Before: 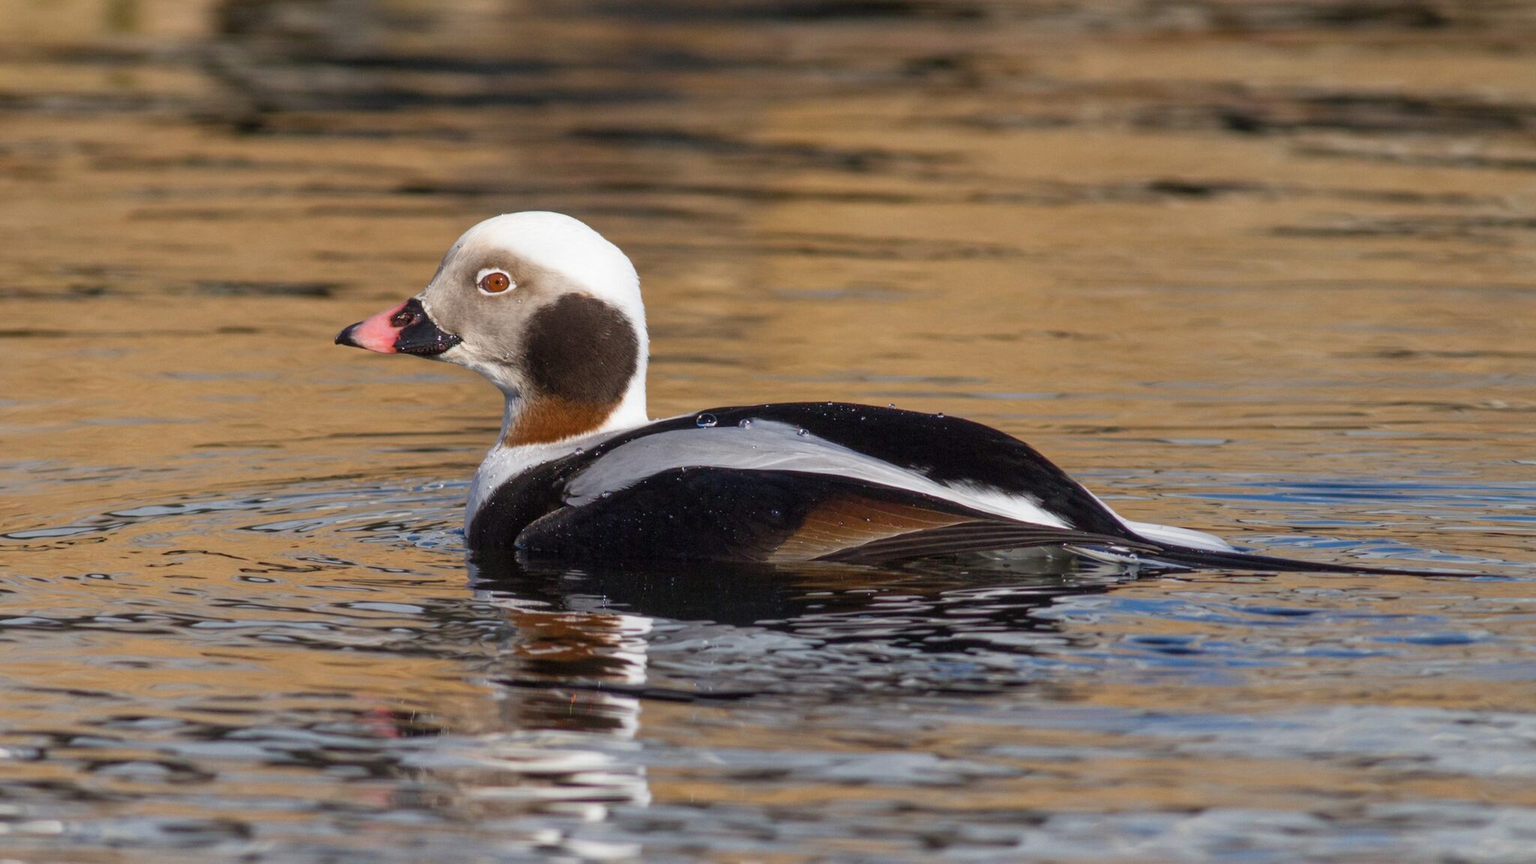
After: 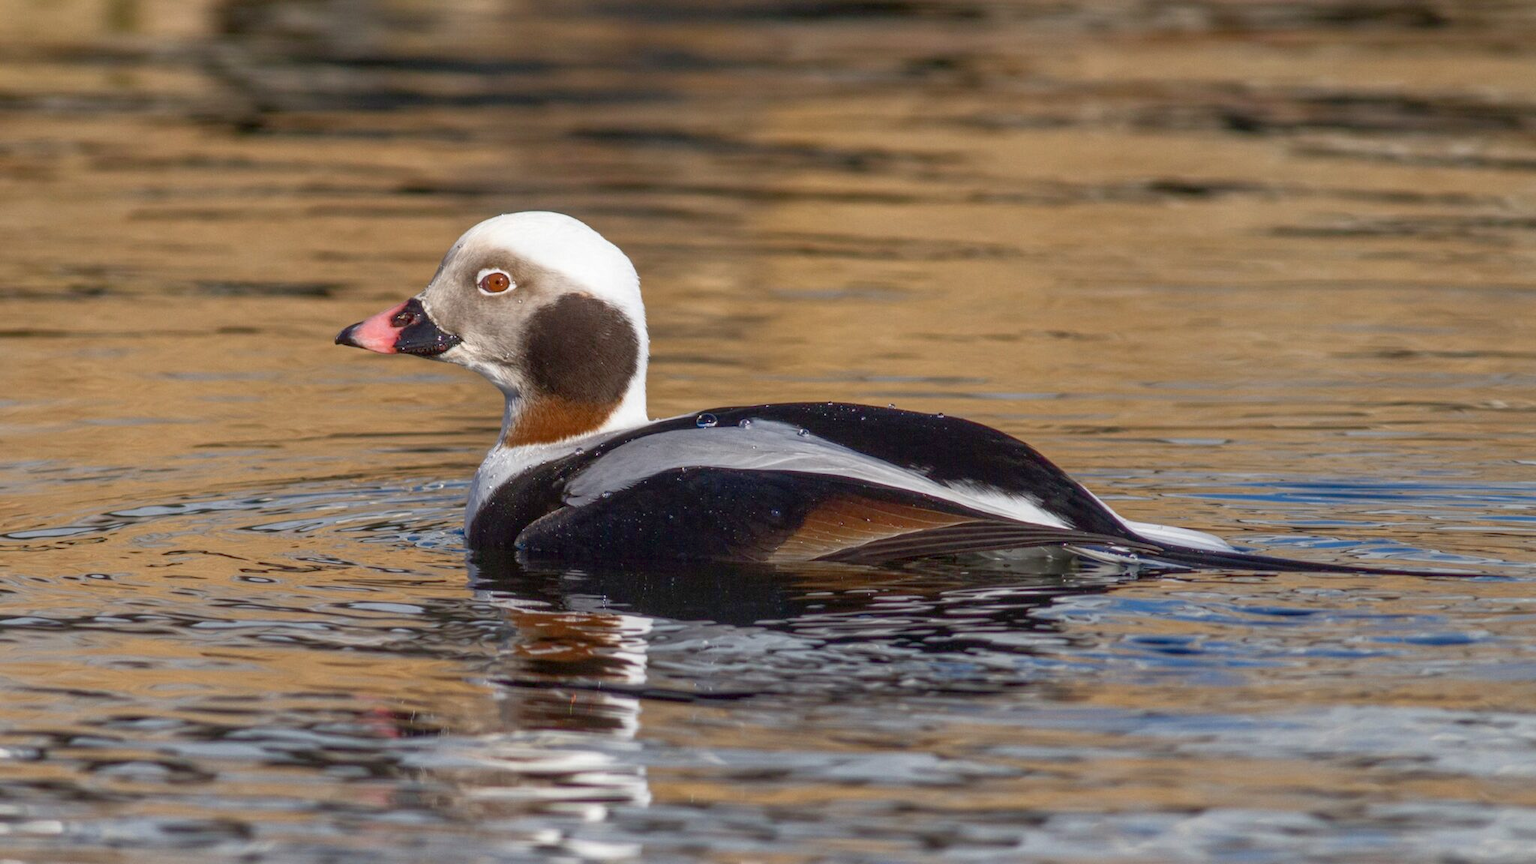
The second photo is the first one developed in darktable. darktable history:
tone curve: curves: ch0 [(0, 0.042) (0.129, 0.18) (0.501, 0.497) (1, 1)], color space Lab, linked channels, preserve colors none
local contrast: on, module defaults
